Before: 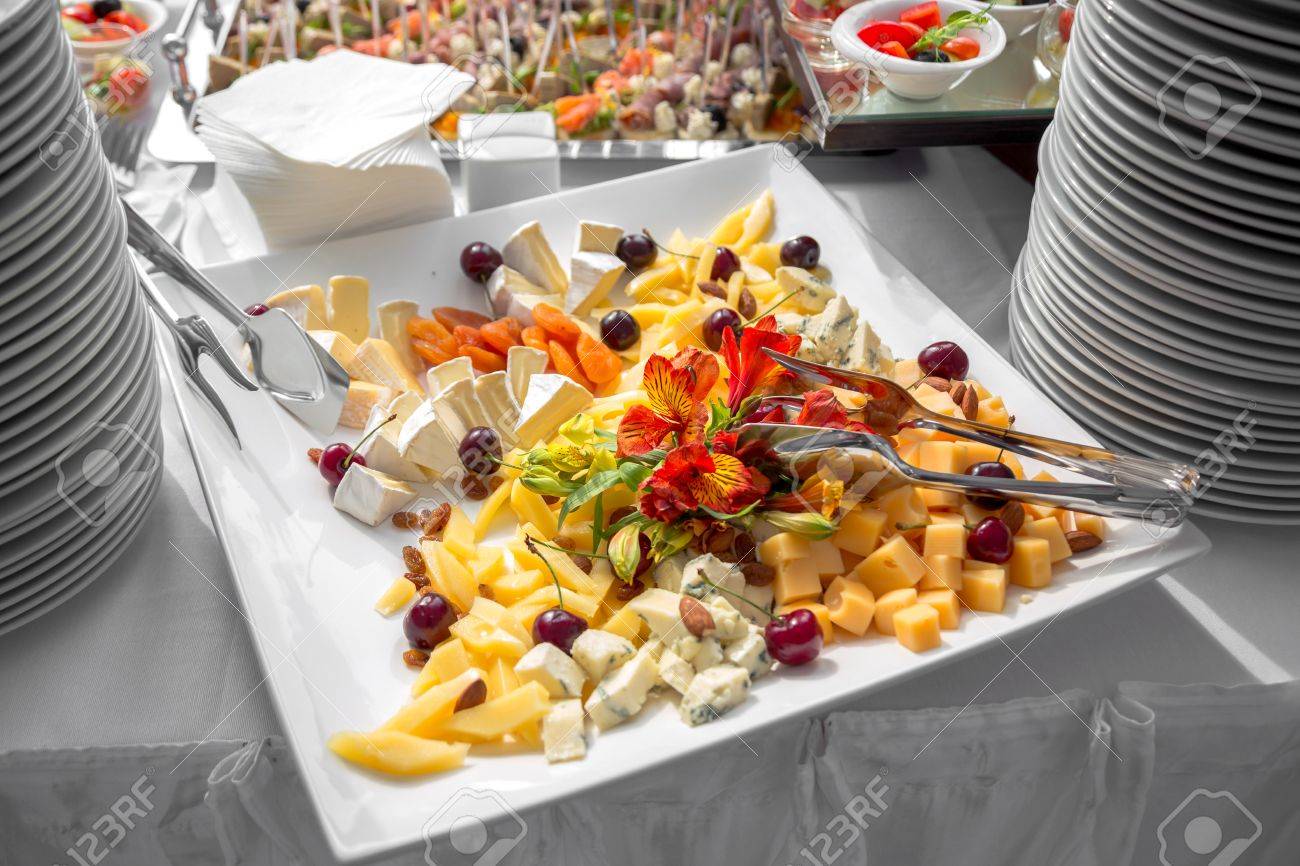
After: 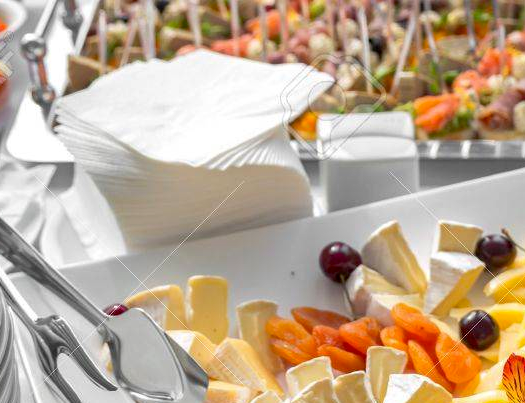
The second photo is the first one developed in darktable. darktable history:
crop and rotate: left 10.868%, top 0.054%, right 48.672%, bottom 53.362%
haze removal: compatibility mode true, adaptive false
